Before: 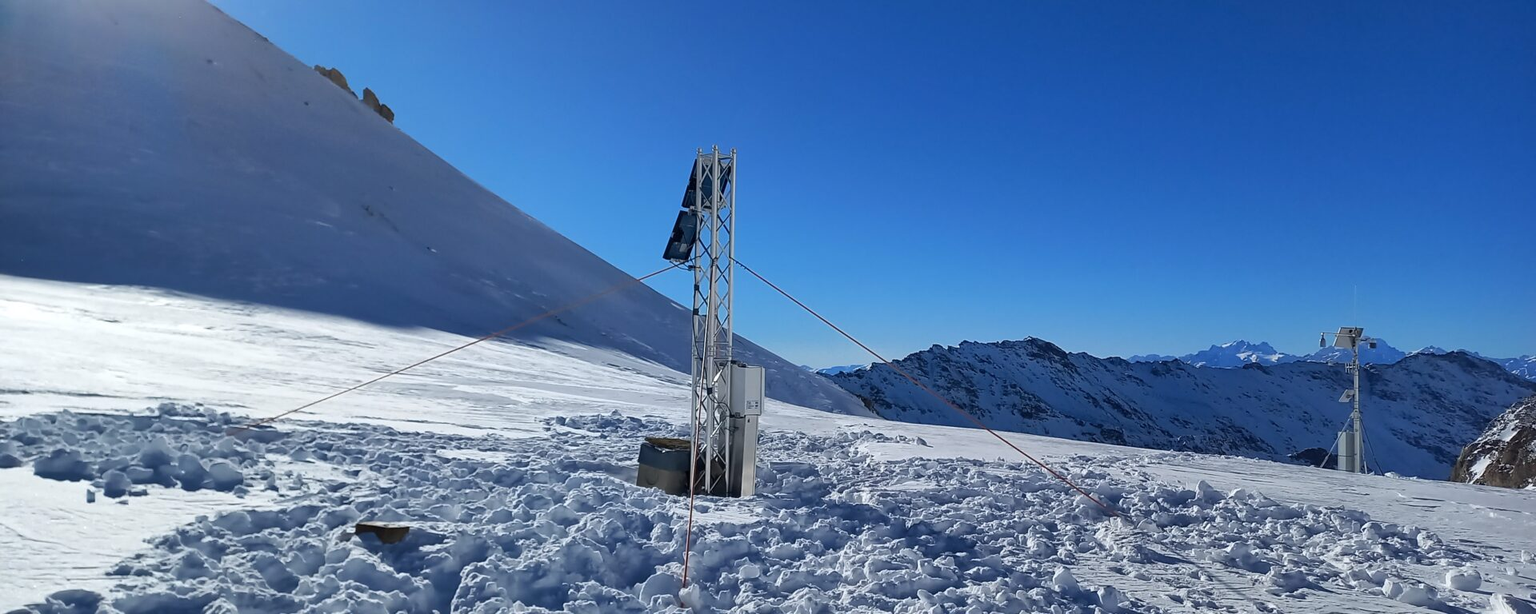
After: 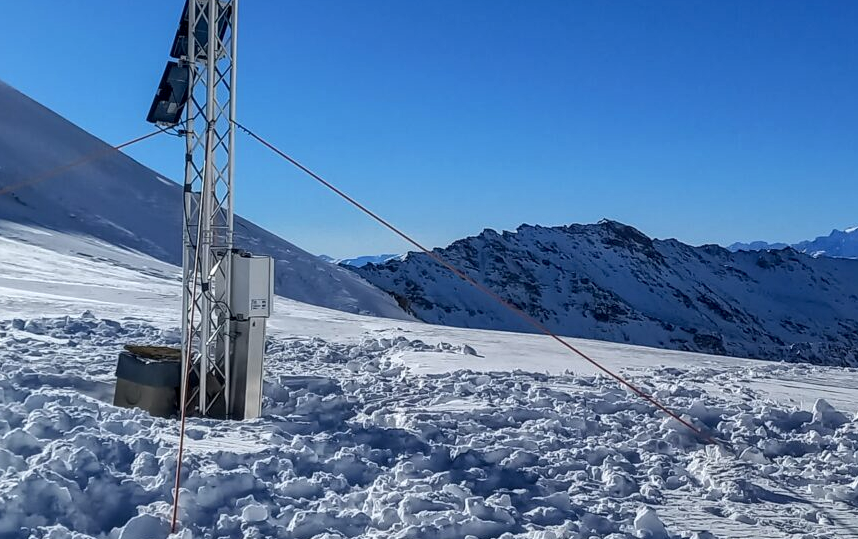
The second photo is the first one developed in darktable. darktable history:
crop: left 35.562%, top 26.345%, right 19.75%, bottom 3.428%
local contrast: highlights 28%, detail 130%
